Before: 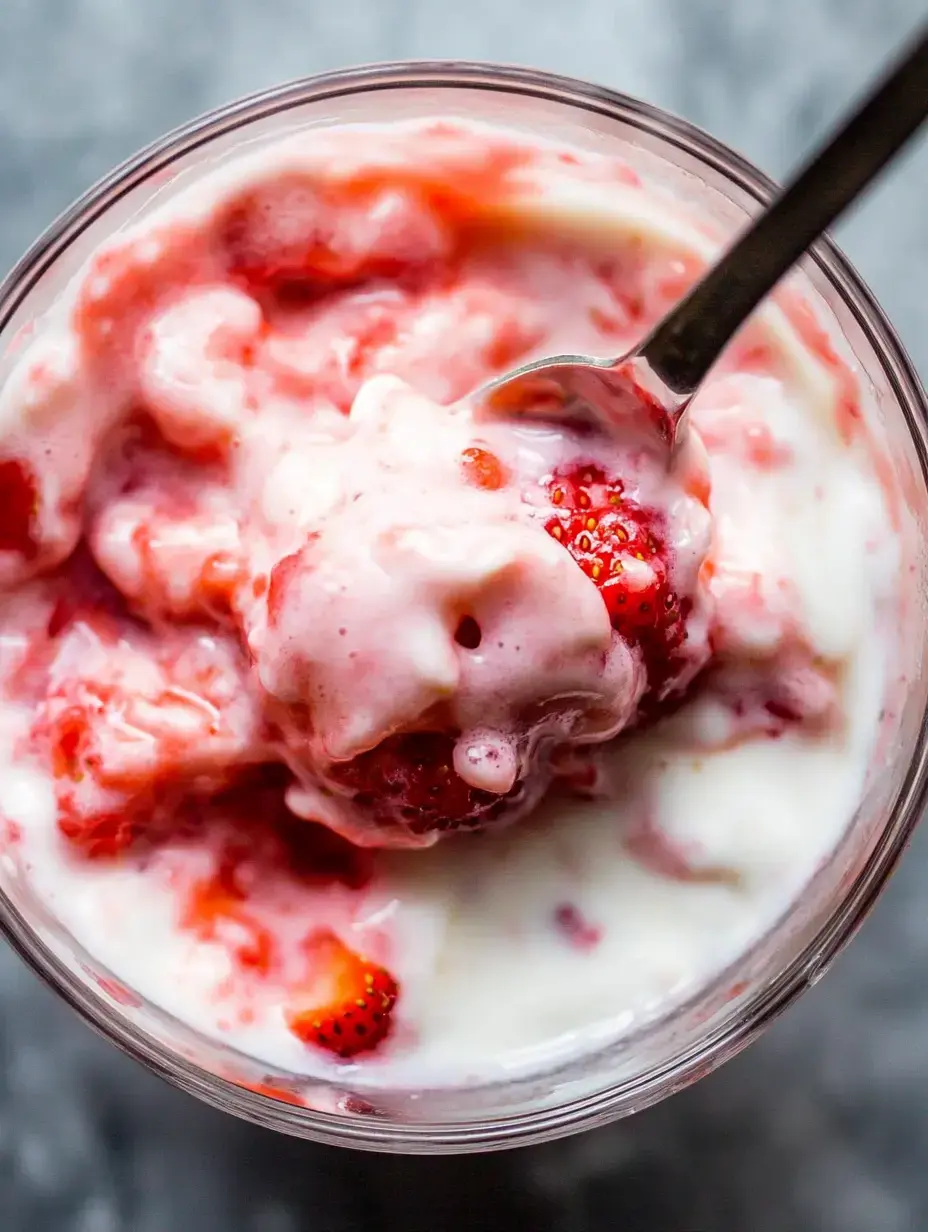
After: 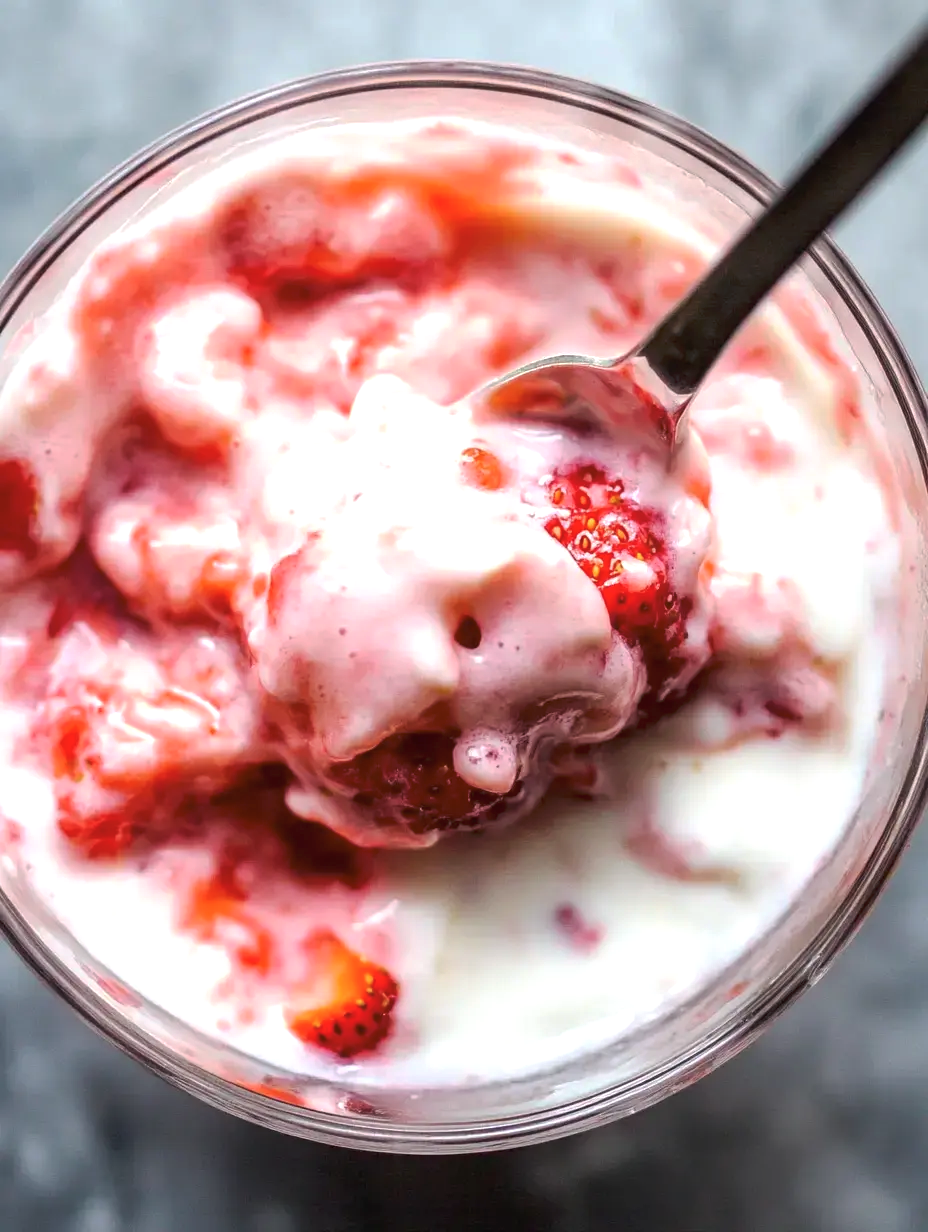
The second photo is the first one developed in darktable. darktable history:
tone equalizer: -8 EV -0.43 EV, -7 EV -0.415 EV, -6 EV -0.315 EV, -5 EV -0.194 EV, -3 EV 0.2 EV, -2 EV 0.329 EV, -1 EV 0.364 EV, +0 EV 0.391 EV
tone curve: curves: ch0 [(0, 0) (0.003, 0.023) (0.011, 0.033) (0.025, 0.057) (0.044, 0.099) (0.069, 0.132) (0.1, 0.155) (0.136, 0.179) (0.177, 0.213) (0.224, 0.255) (0.277, 0.299) (0.335, 0.347) (0.399, 0.407) (0.468, 0.473) (0.543, 0.546) (0.623, 0.619) (0.709, 0.698) (0.801, 0.775) (0.898, 0.871) (1, 1)], preserve colors none
